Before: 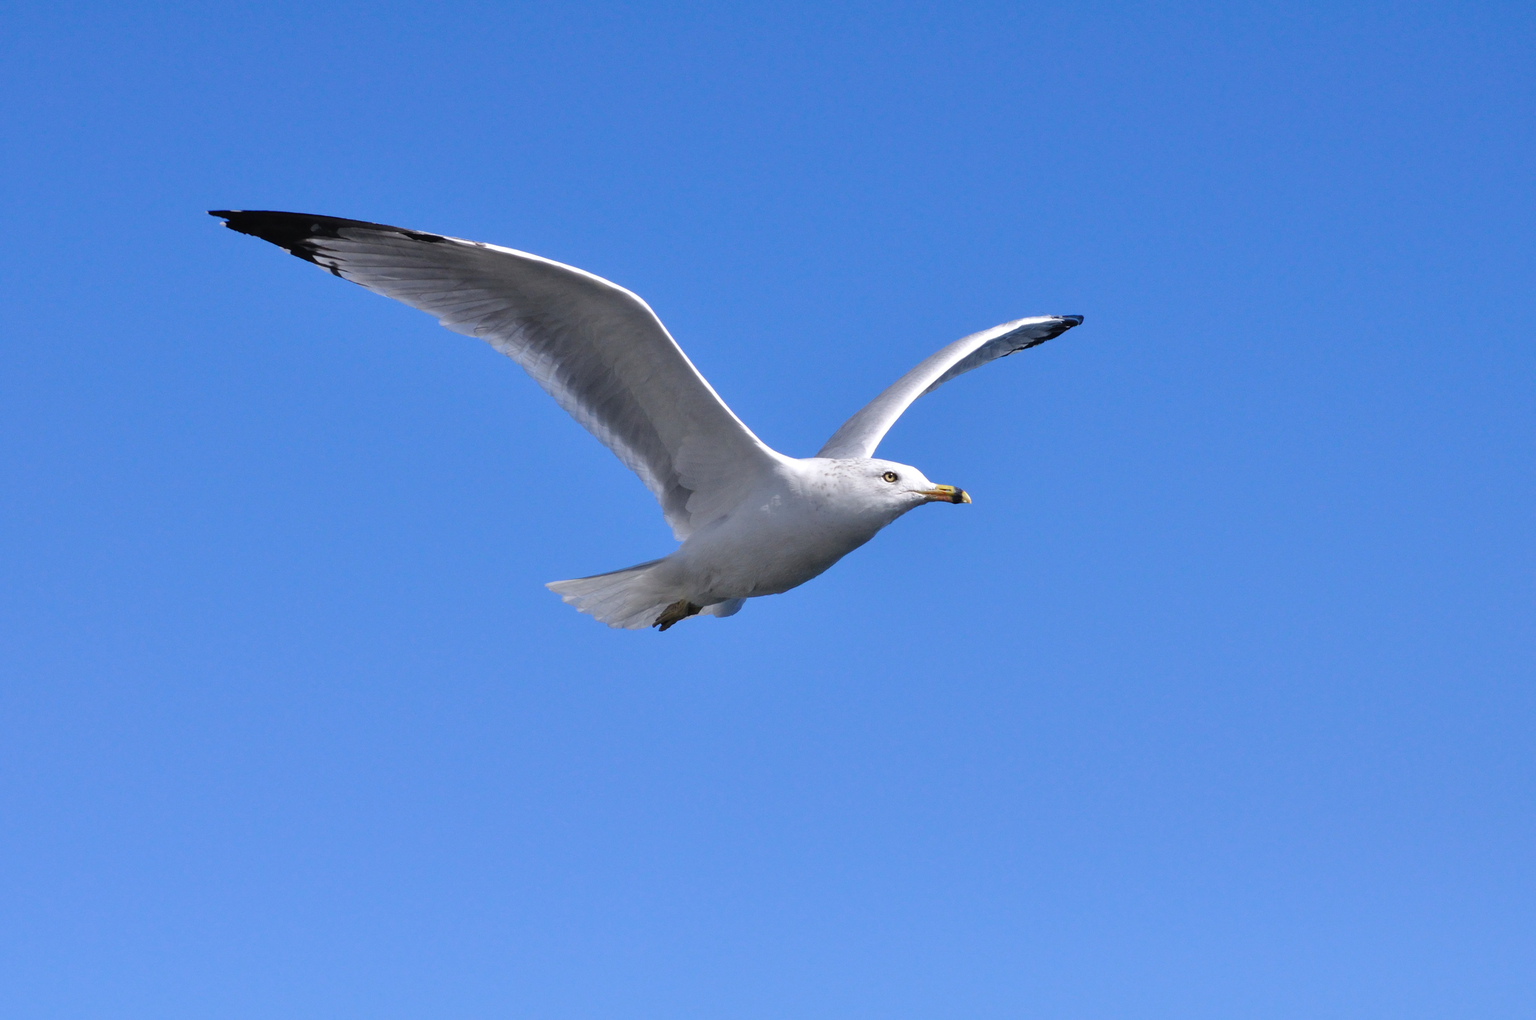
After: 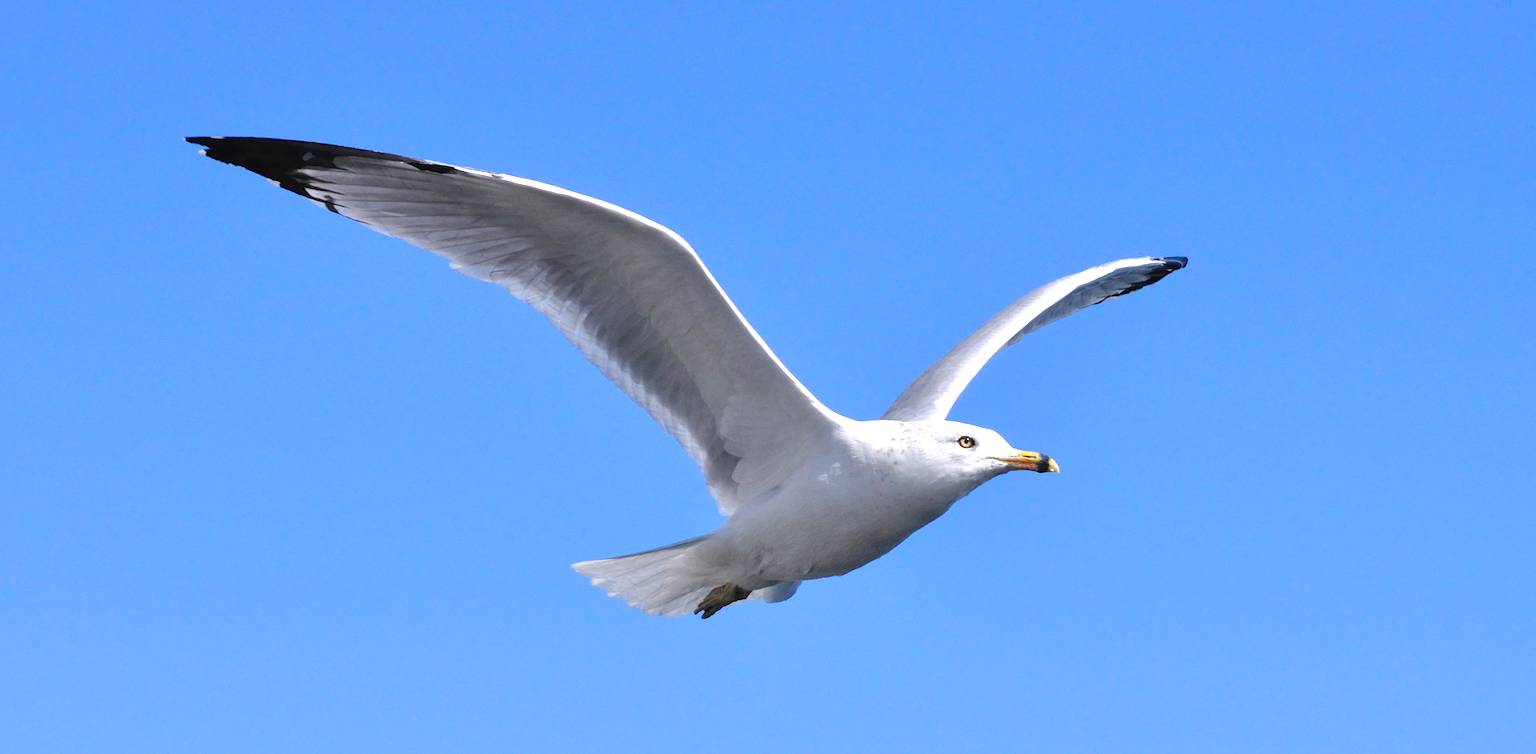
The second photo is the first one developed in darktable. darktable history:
crop: left 3.015%, top 8.969%, right 9.647%, bottom 26.457%
exposure: exposure 0.6 EV, compensate highlight preservation false
